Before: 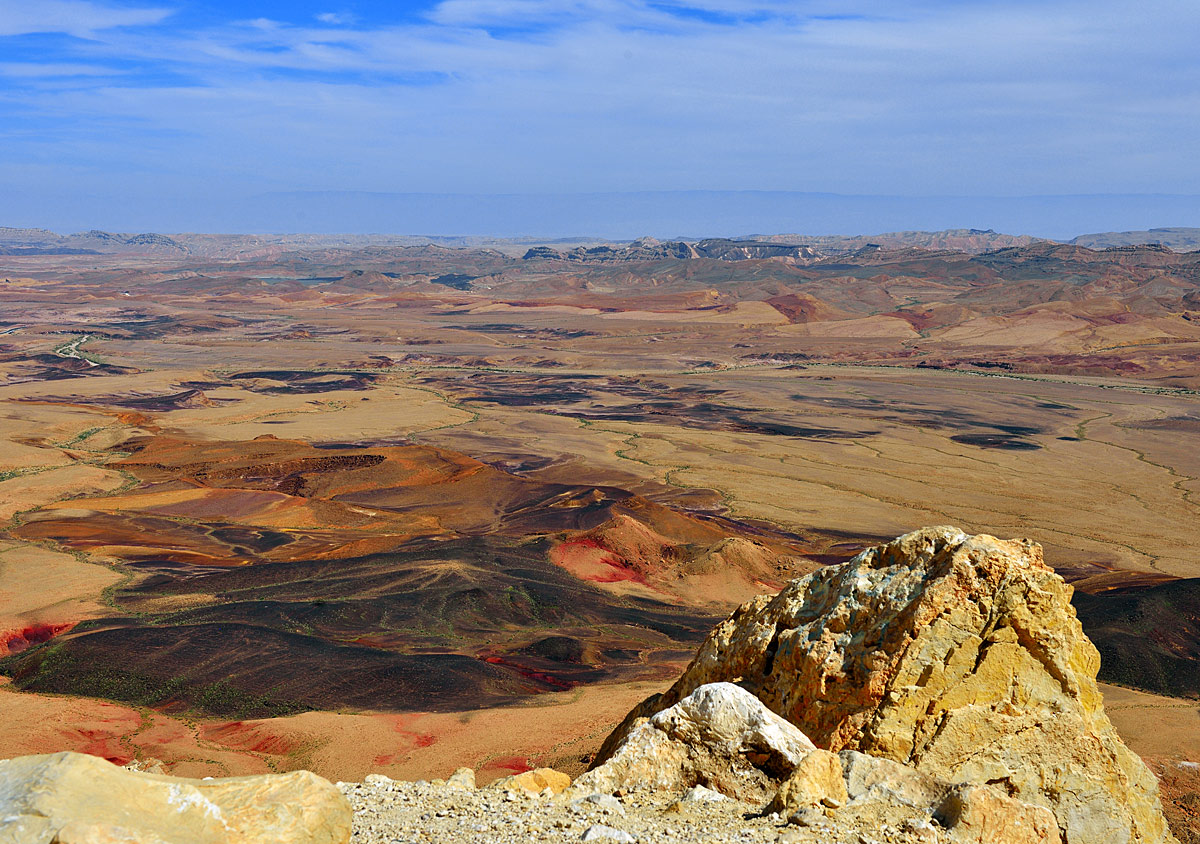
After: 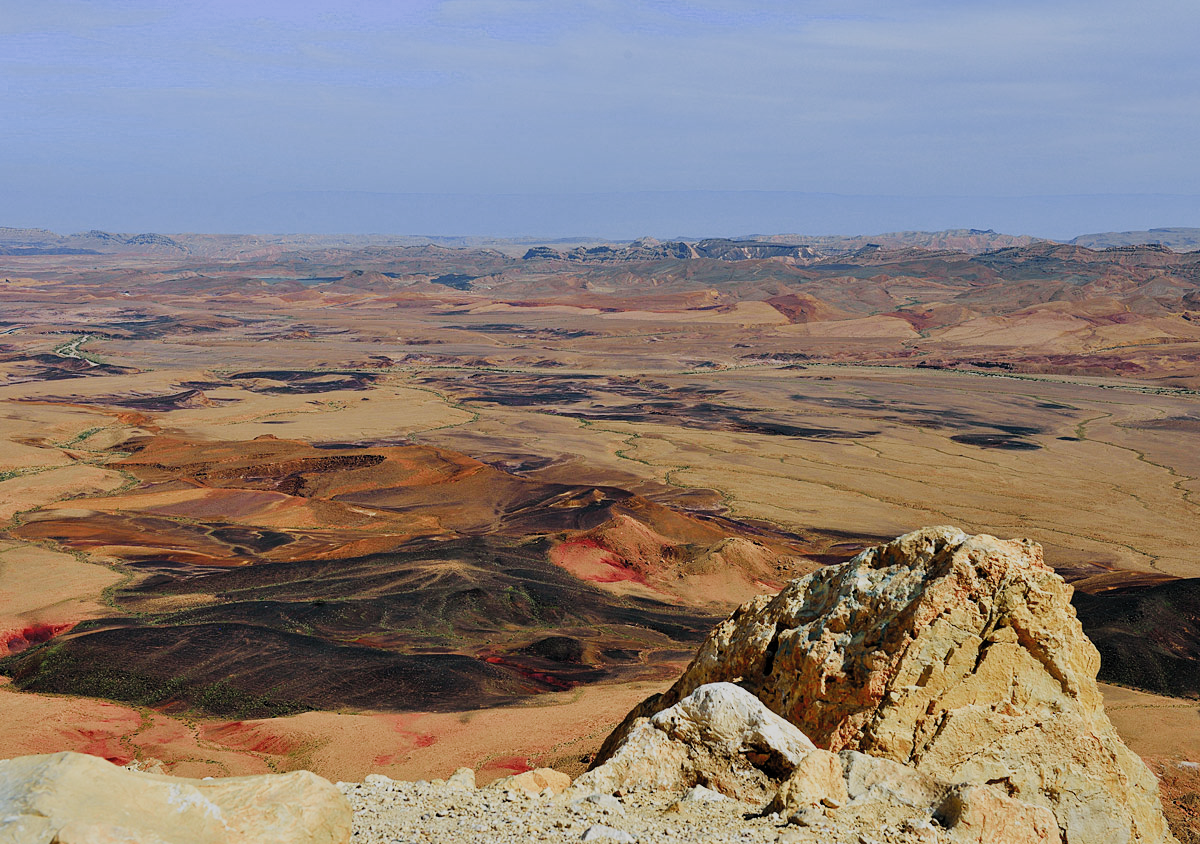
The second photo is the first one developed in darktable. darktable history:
filmic rgb: black relative exposure -7.96 EV, white relative exposure 3.85 EV, threshold 5.98 EV, hardness 4.31, color science v5 (2021), contrast in shadows safe, contrast in highlights safe, enable highlight reconstruction true
